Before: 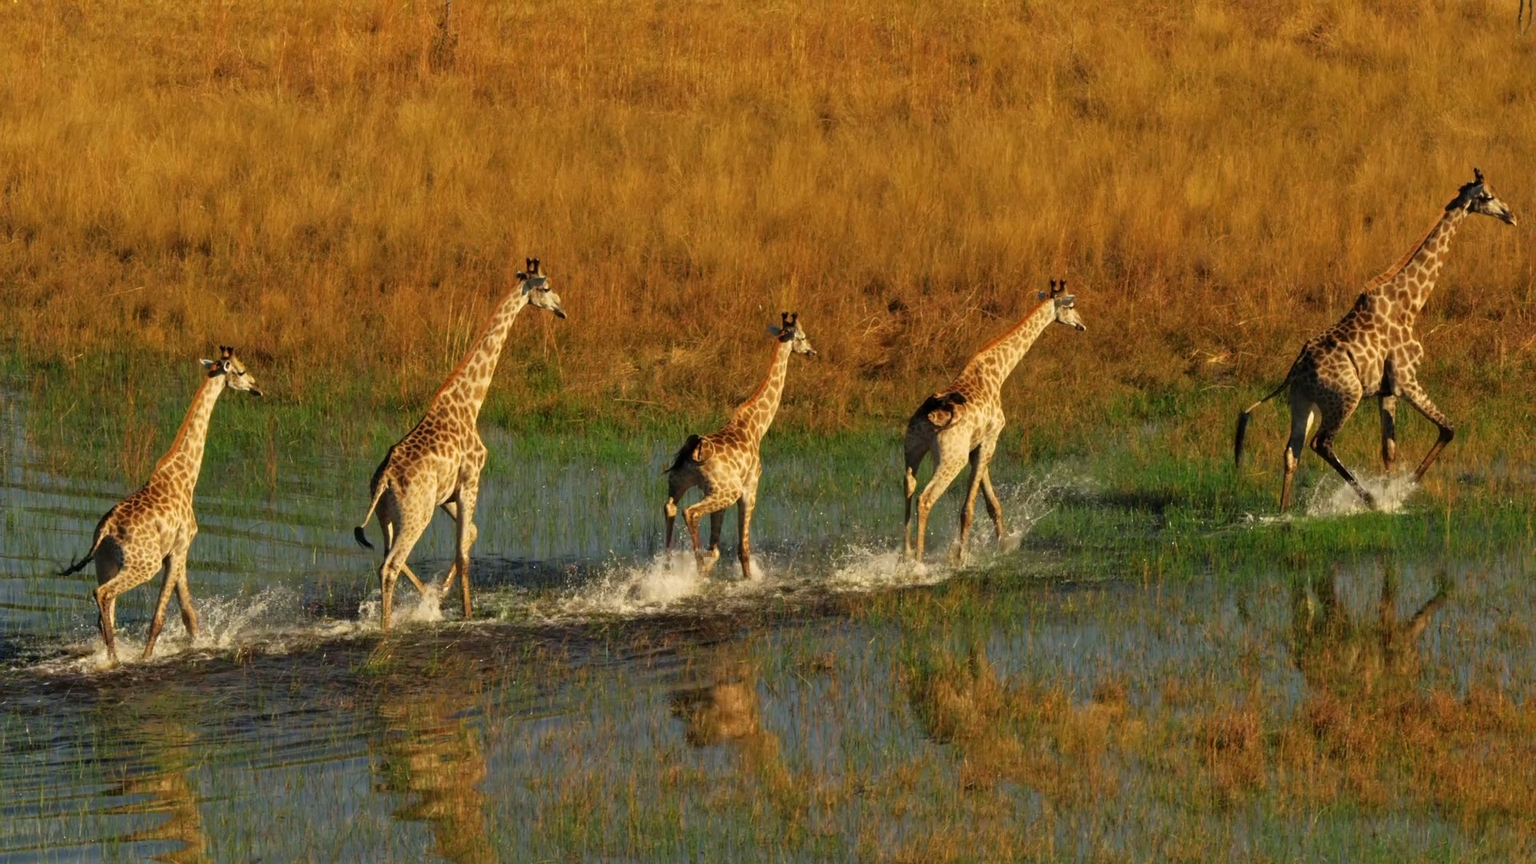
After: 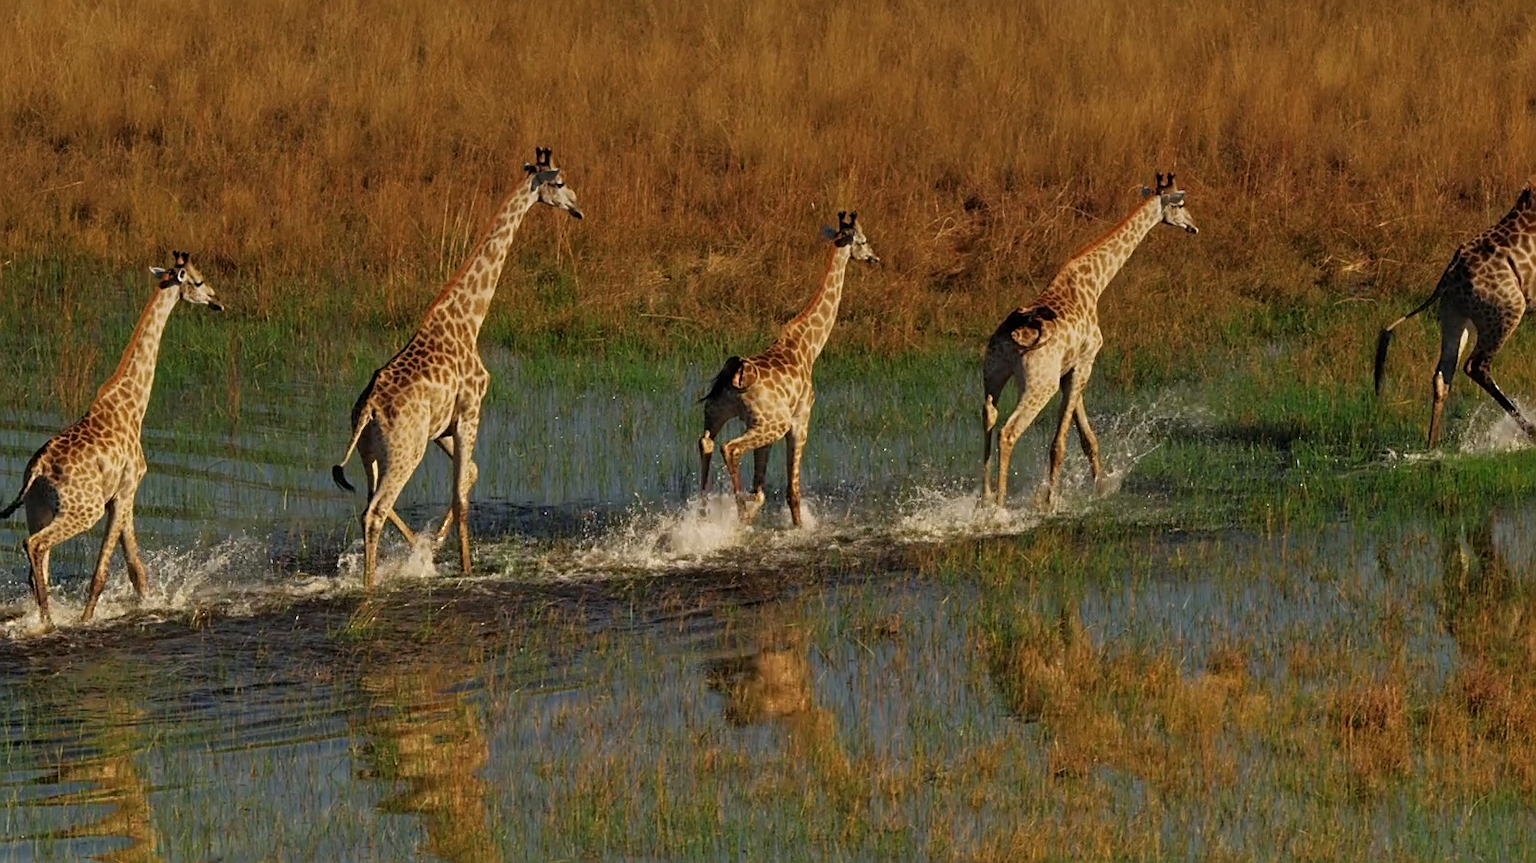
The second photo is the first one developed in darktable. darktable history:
sharpen: on, module defaults
graduated density: hue 238.83°, saturation 50%
crop and rotate: left 4.842%, top 15.51%, right 10.668%
